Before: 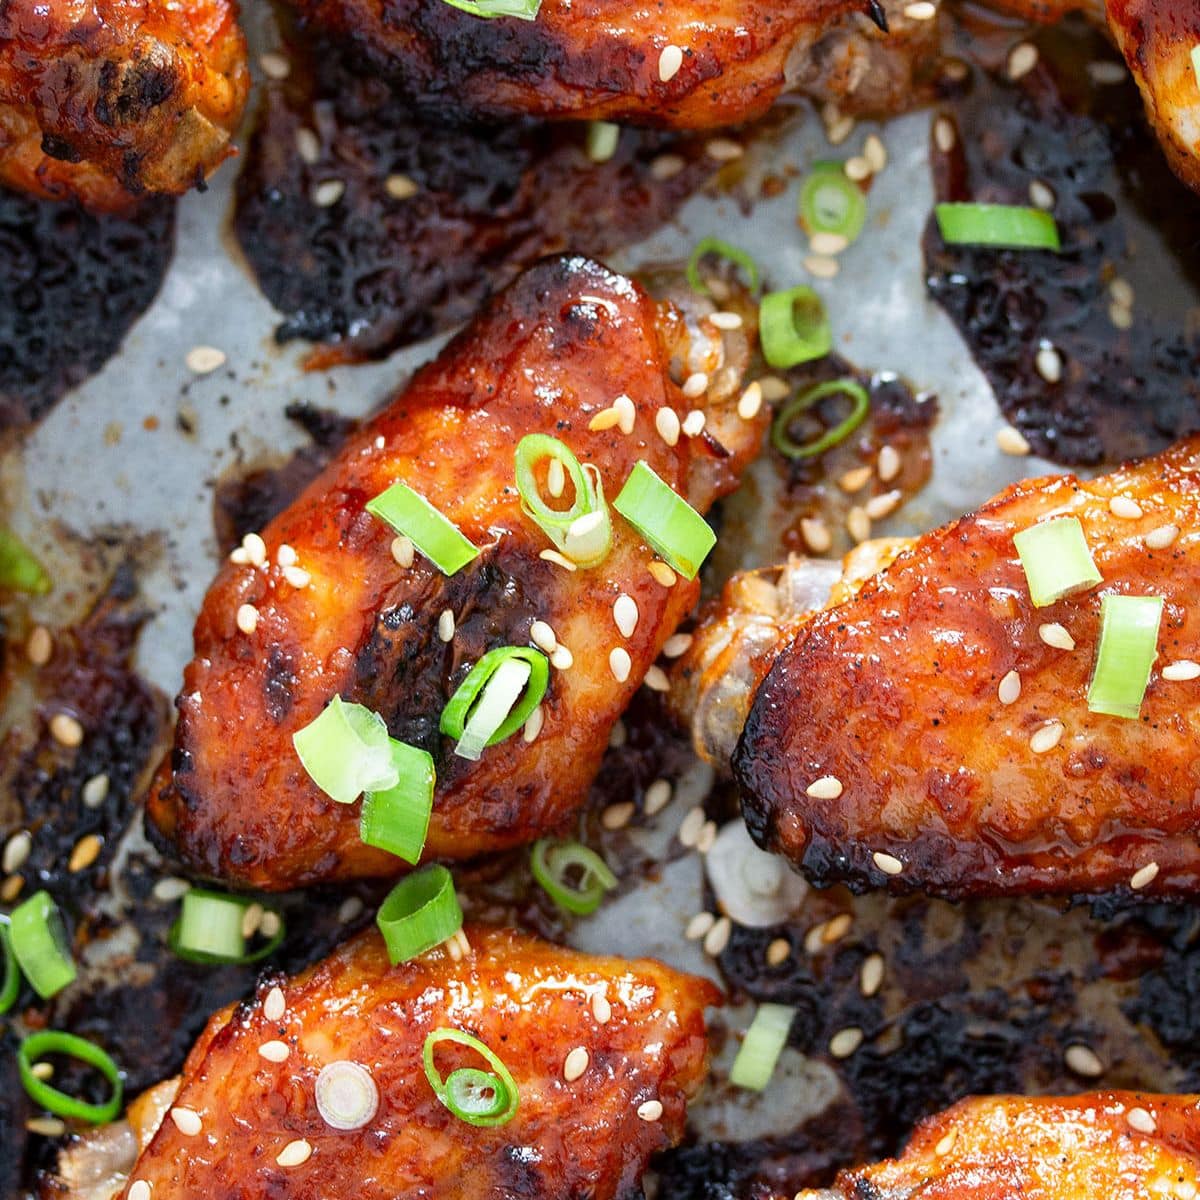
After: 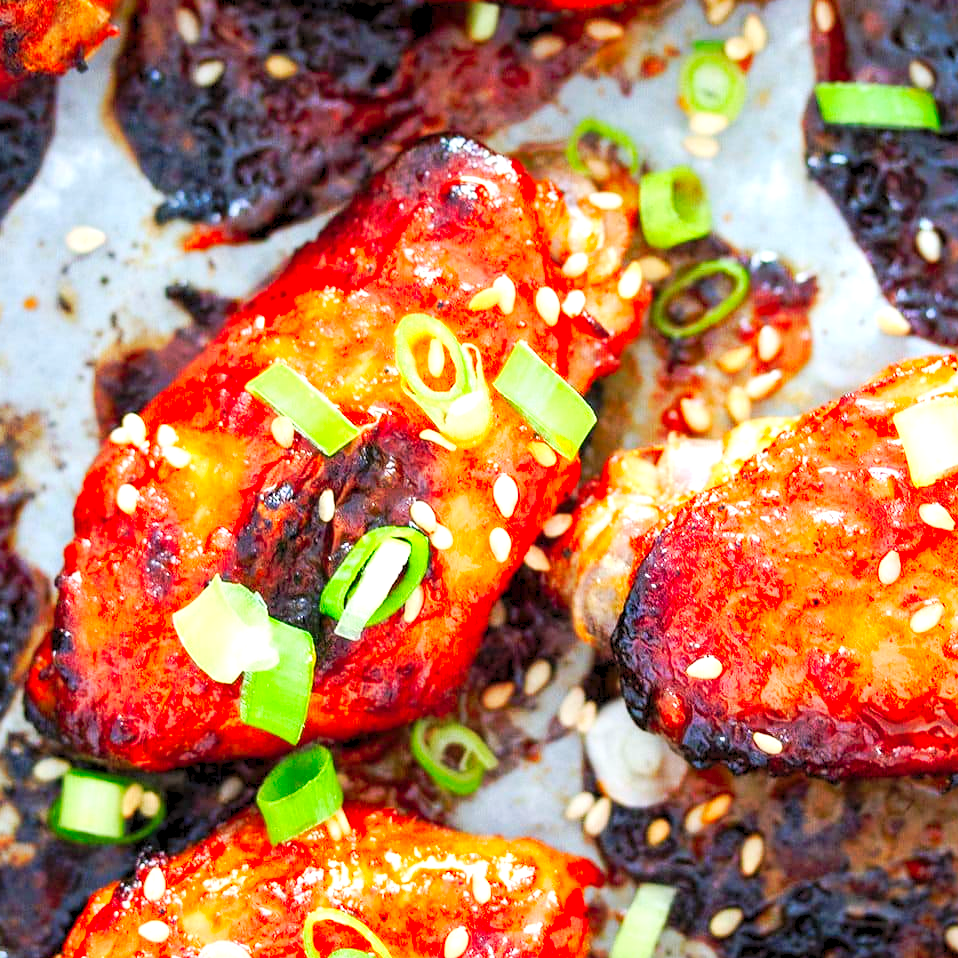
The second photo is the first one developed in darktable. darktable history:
base curve: curves: ch0 [(0, 0) (0.073, 0.04) (0.157, 0.139) (0.492, 0.492) (0.758, 0.758) (1, 1)], preserve colors none
levels: levels [0.008, 0.318, 0.836]
crop and rotate: left 10.071%, top 10.071%, right 10.02%, bottom 10.02%
